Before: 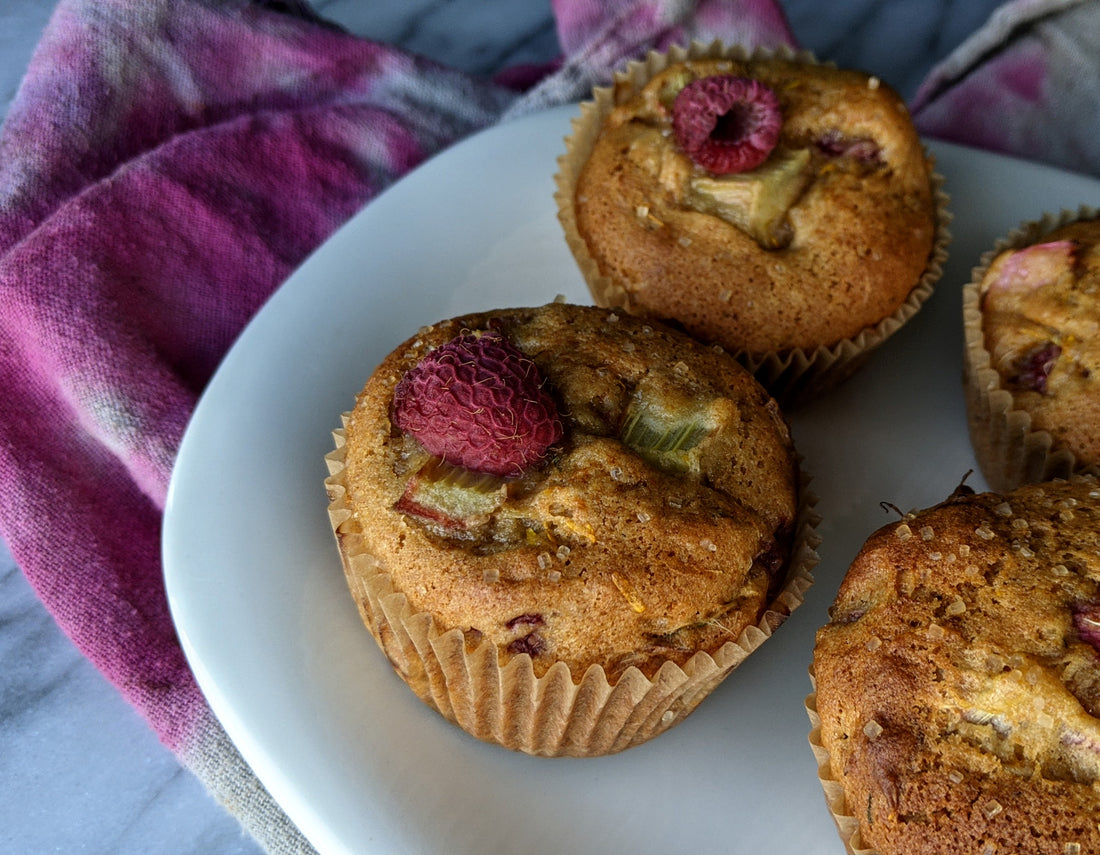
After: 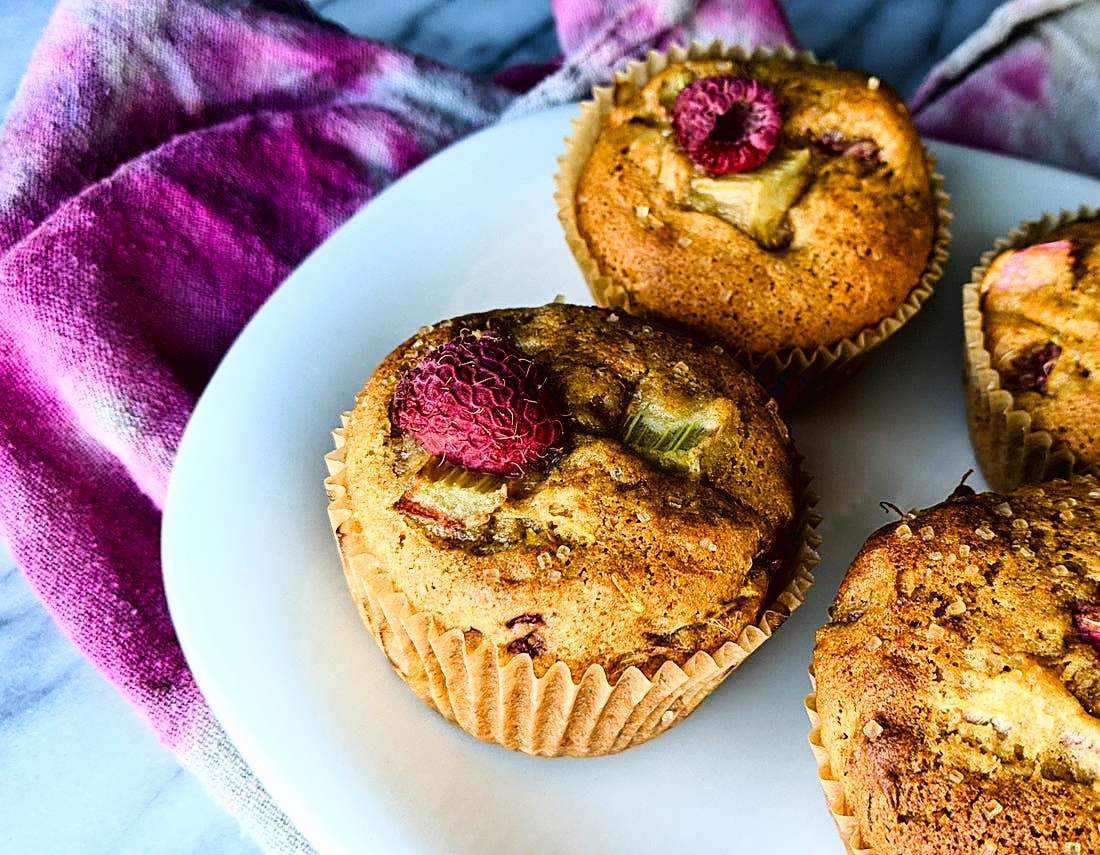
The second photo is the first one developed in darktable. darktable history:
sharpen: on, module defaults
color balance rgb: shadows lift › chroma 1.037%, shadows lift › hue 240.73°, perceptual saturation grading › global saturation 20%, perceptual saturation grading › highlights -49.651%, perceptual saturation grading › shadows 24.765%, global vibrance 20%
base curve: curves: ch0 [(0, 0.003) (0.001, 0.002) (0.006, 0.004) (0.02, 0.022) (0.048, 0.086) (0.094, 0.234) (0.162, 0.431) (0.258, 0.629) (0.385, 0.8) (0.548, 0.918) (0.751, 0.988) (1, 1)]
